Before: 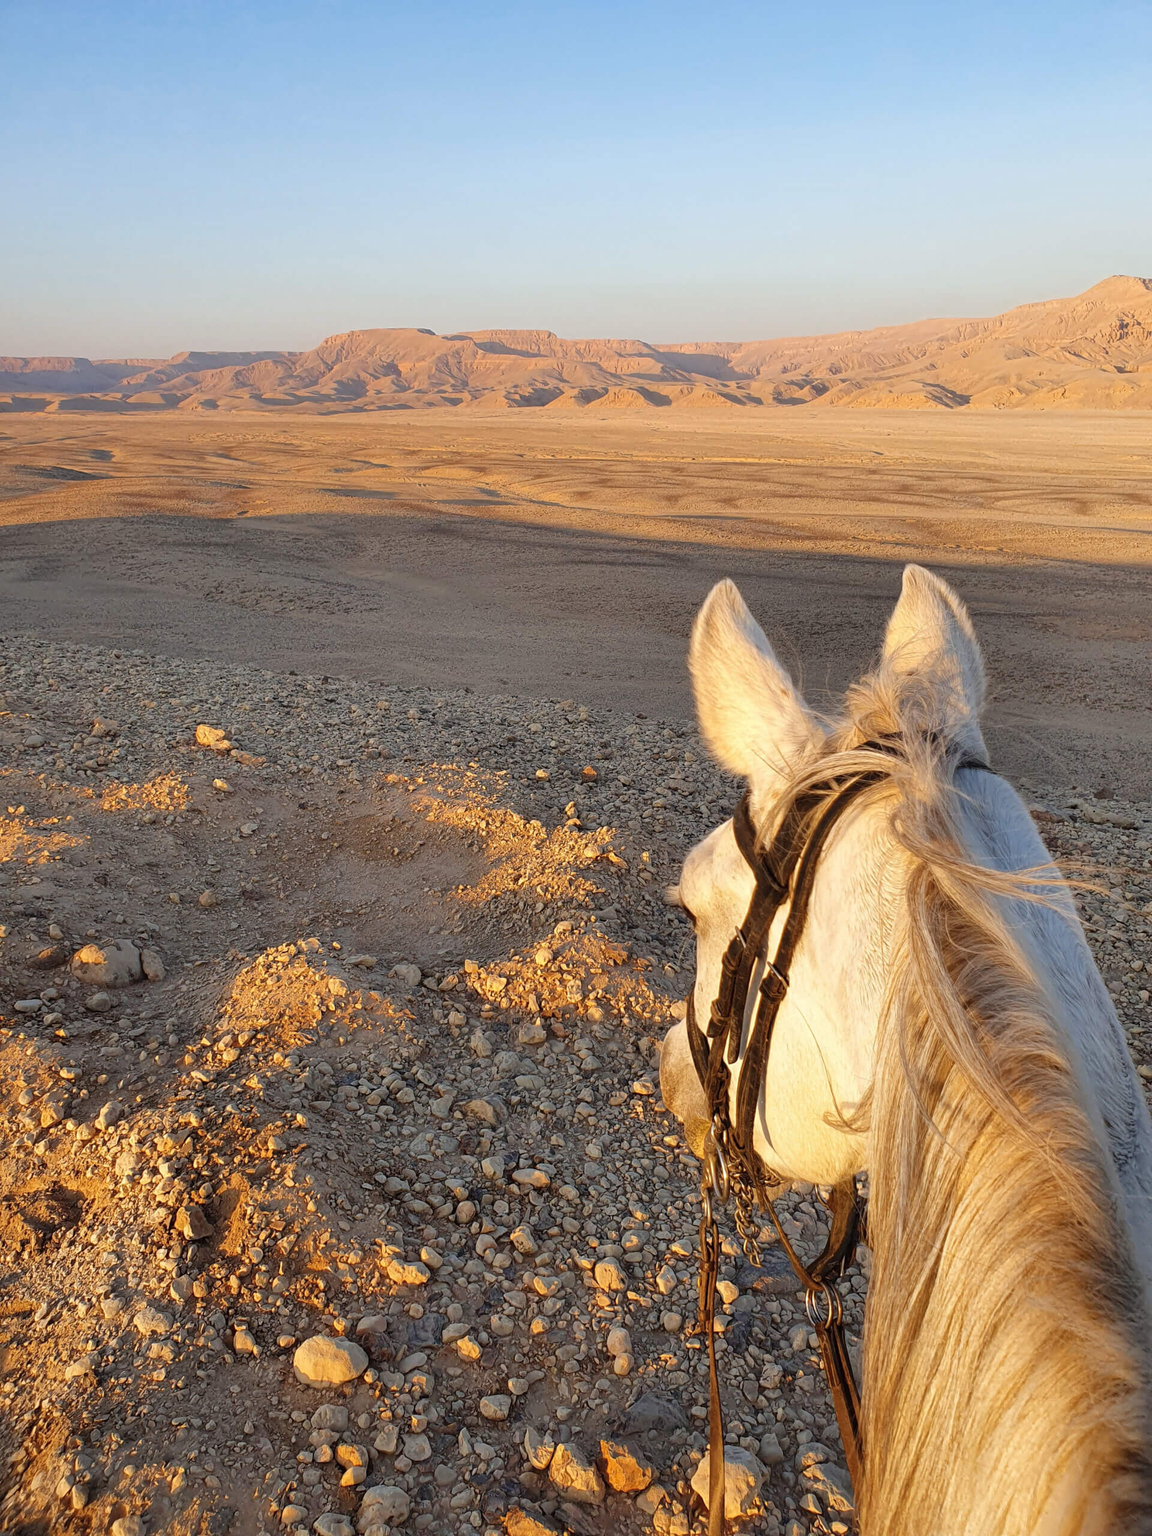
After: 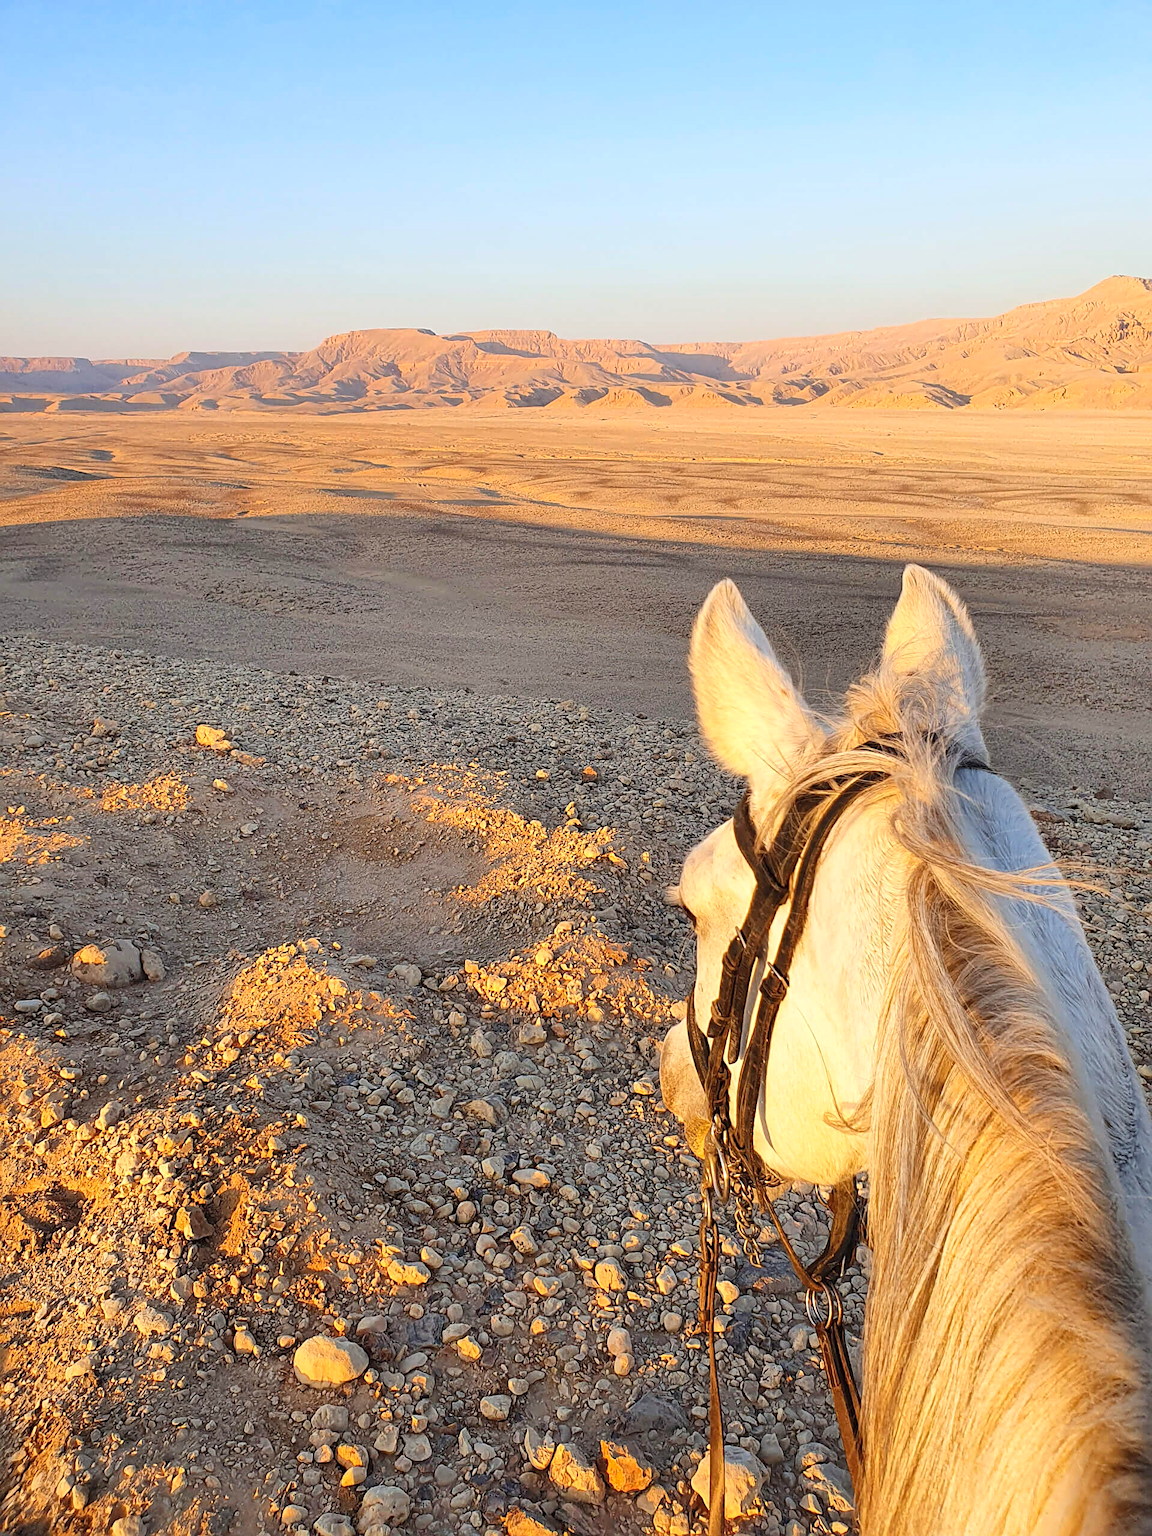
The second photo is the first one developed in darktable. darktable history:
contrast brightness saturation: contrast 0.2, brightness 0.16, saturation 0.22
sharpen: on, module defaults
shadows and highlights: shadows 25, highlights -25
